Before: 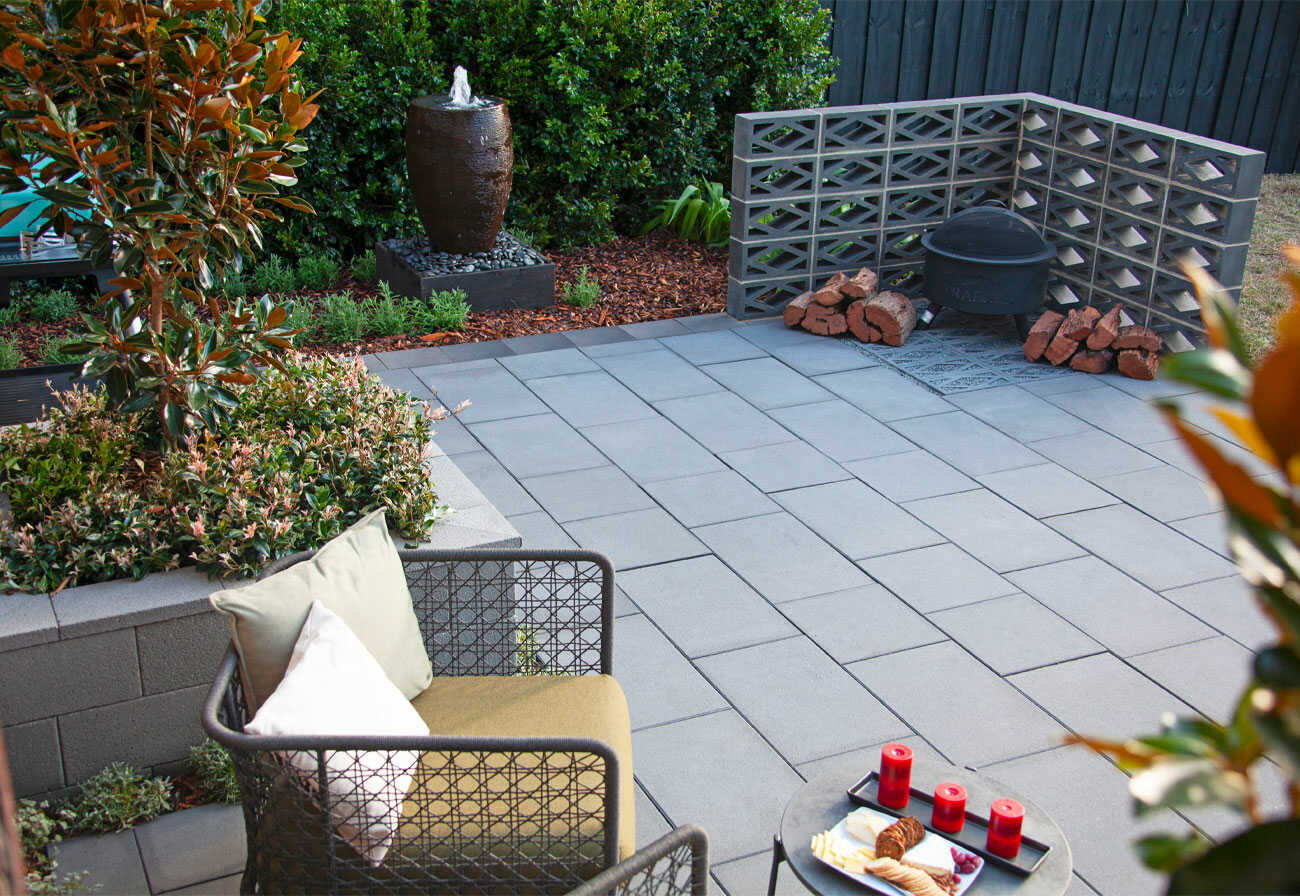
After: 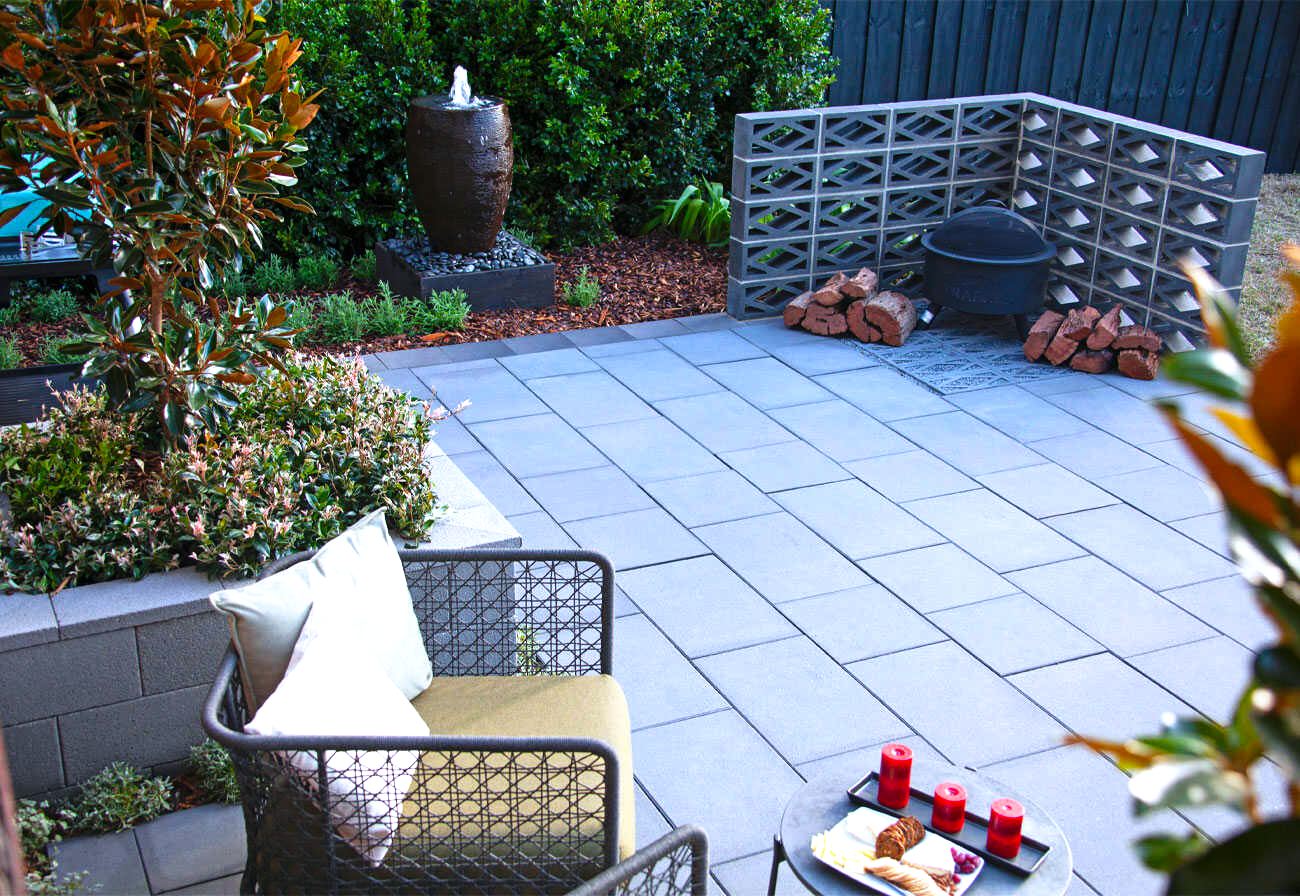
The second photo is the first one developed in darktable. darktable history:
levels: levels [0, 0.492, 0.984]
white balance: red 0.948, green 1.02, blue 1.176
tone curve: curves: ch0 [(0, 0) (0.003, 0.002) (0.011, 0.009) (0.025, 0.02) (0.044, 0.036) (0.069, 0.057) (0.1, 0.081) (0.136, 0.115) (0.177, 0.153) (0.224, 0.202) (0.277, 0.264) (0.335, 0.333) (0.399, 0.409) (0.468, 0.491) (0.543, 0.58) (0.623, 0.675) (0.709, 0.777) (0.801, 0.88) (0.898, 0.98) (1, 1)], preserve colors none
